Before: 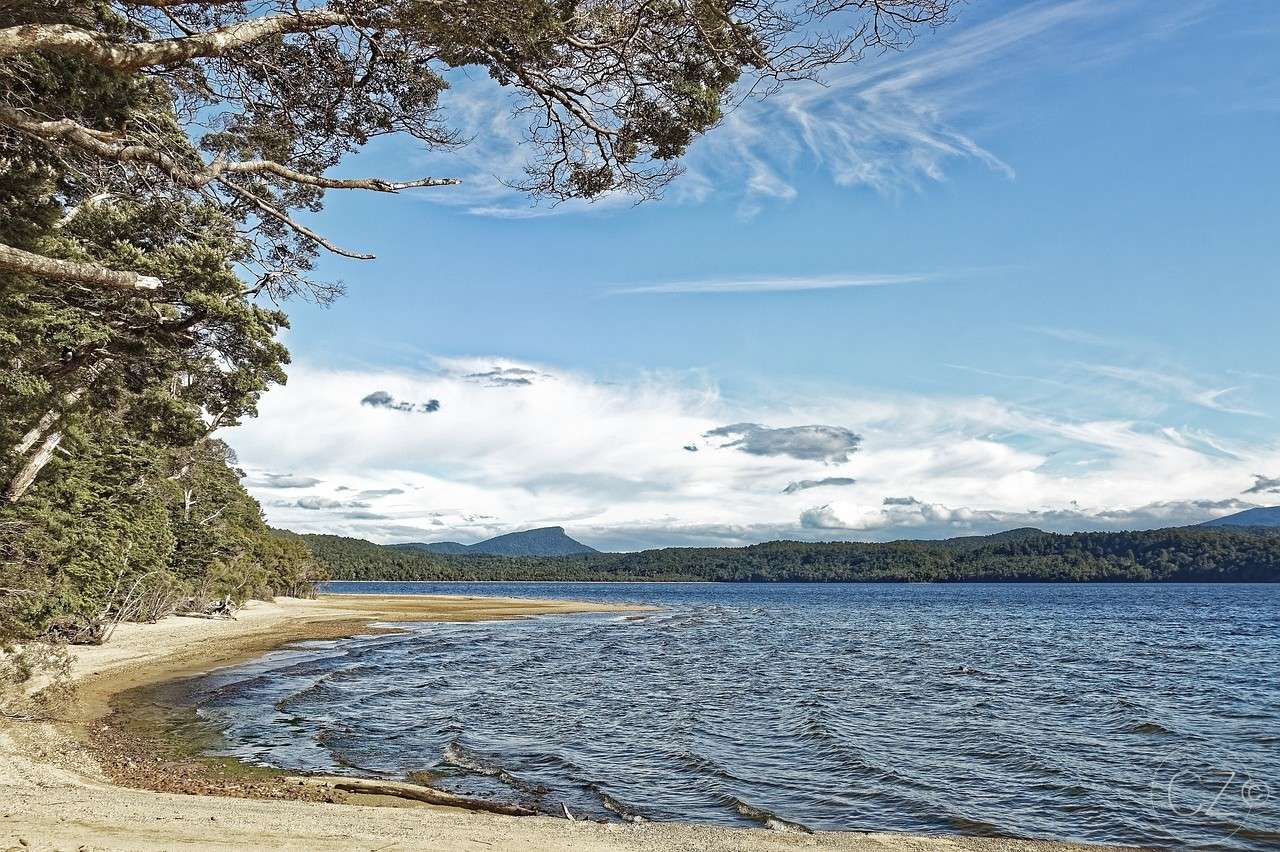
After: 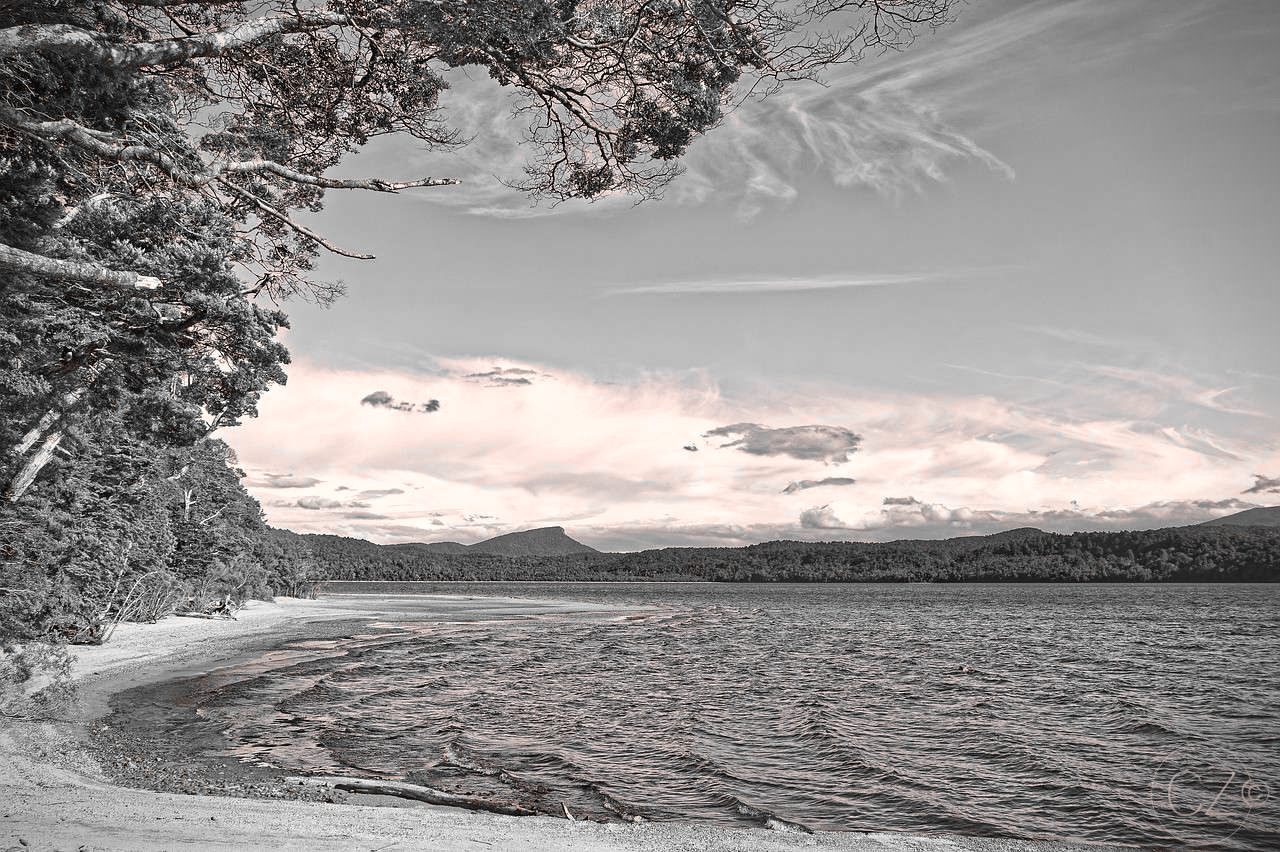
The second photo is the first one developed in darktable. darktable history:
color zones: curves: ch1 [(0, 0.006) (0.094, 0.285) (0.171, 0.001) (0.429, 0.001) (0.571, 0.003) (0.714, 0.004) (0.857, 0.004) (1, 0.006)]
vignetting: fall-off start 88.53%, fall-off radius 44.2%, saturation 0.376, width/height ratio 1.161
color correction: highlights a* 17.88, highlights b* 18.79
